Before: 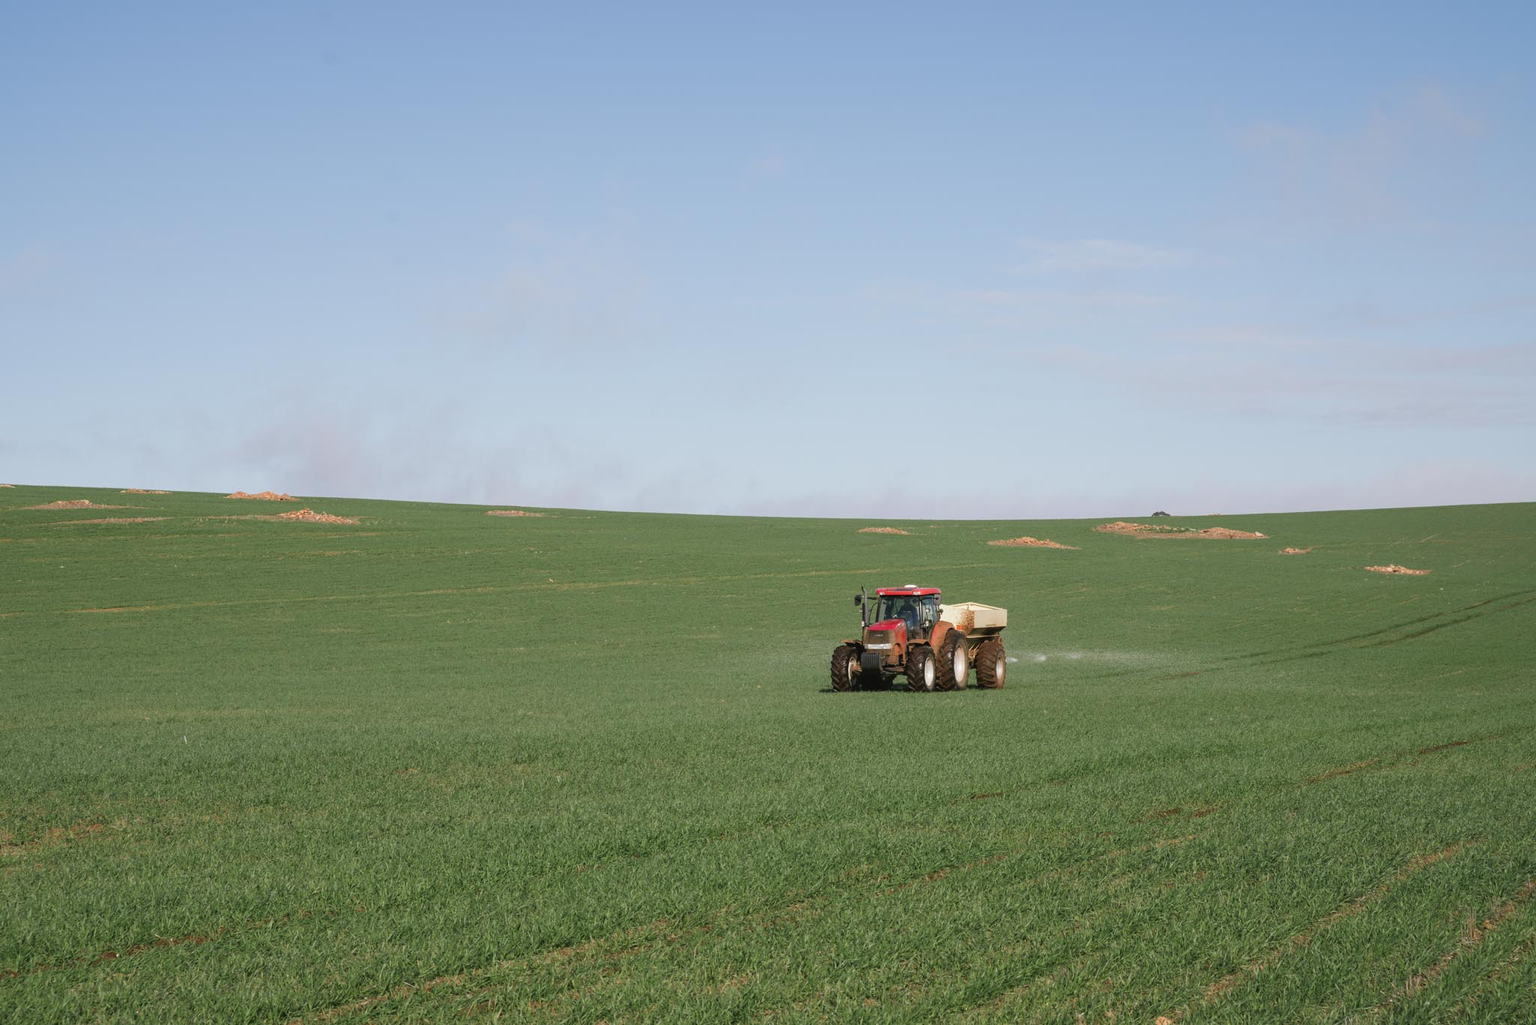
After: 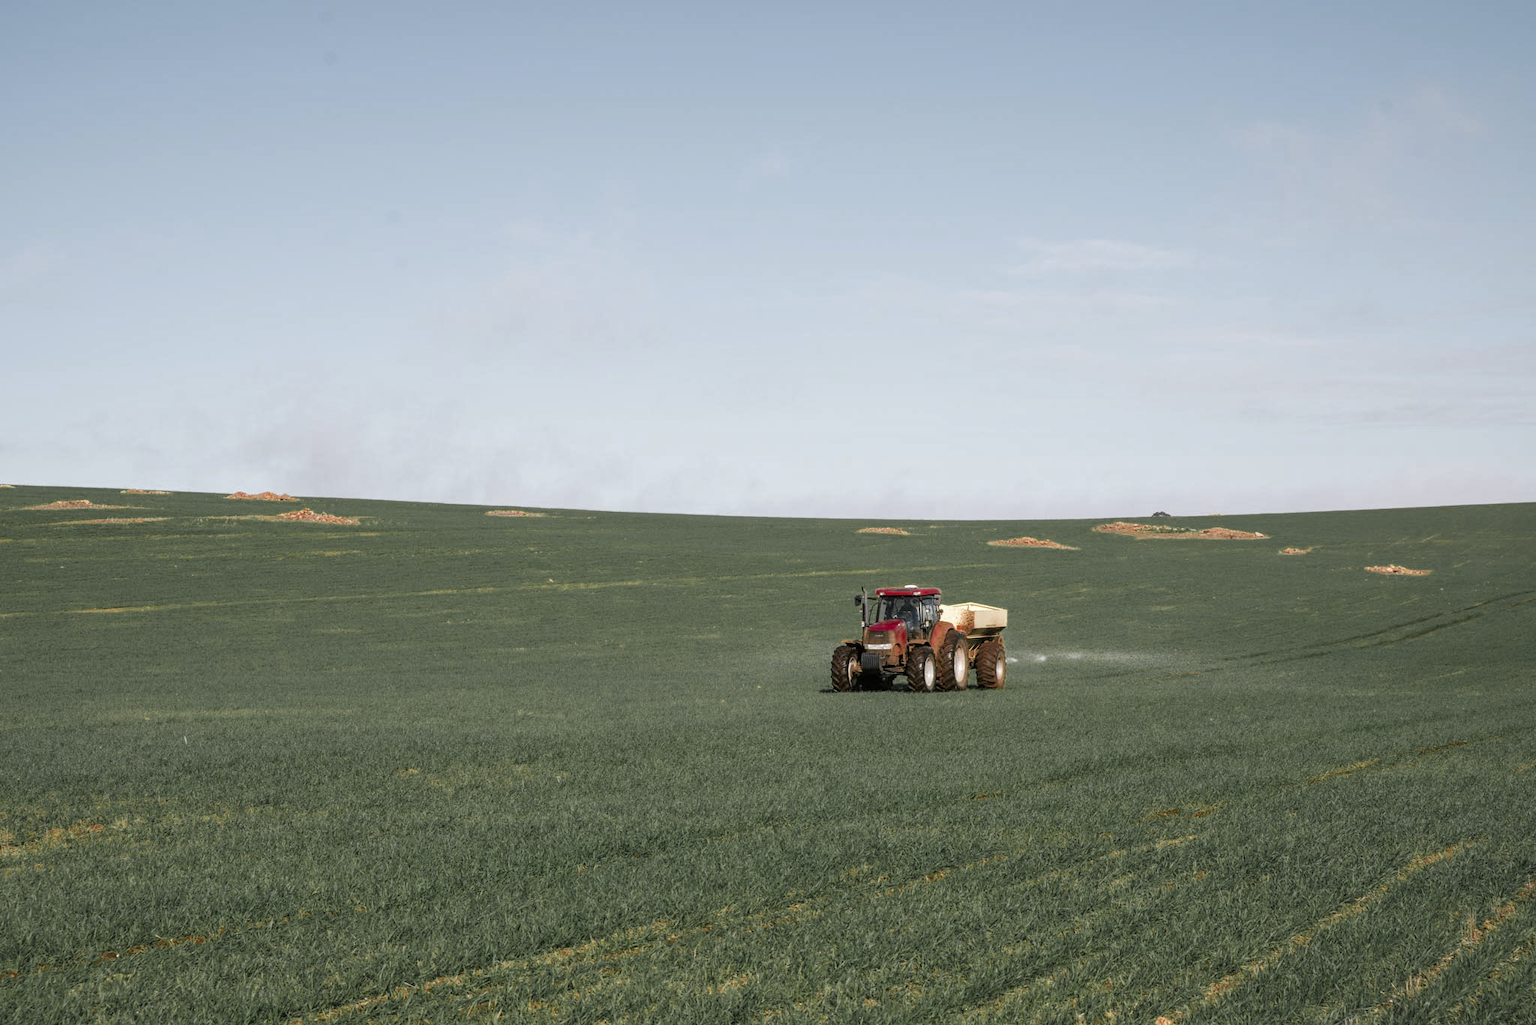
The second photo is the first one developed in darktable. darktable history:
local contrast: on, module defaults
color zones: curves: ch0 [(0.035, 0.242) (0.25, 0.5) (0.384, 0.214) (0.488, 0.255) (0.75, 0.5)]; ch1 [(0.063, 0.379) (0.25, 0.5) (0.354, 0.201) (0.489, 0.085) (0.729, 0.271)]; ch2 [(0.25, 0.5) (0.38, 0.517) (0.442, 0.51) (0.735, 0.456)]
exposure: exposure 0.189 EV, compensate exposure bias true, compensate highlight preservation false
